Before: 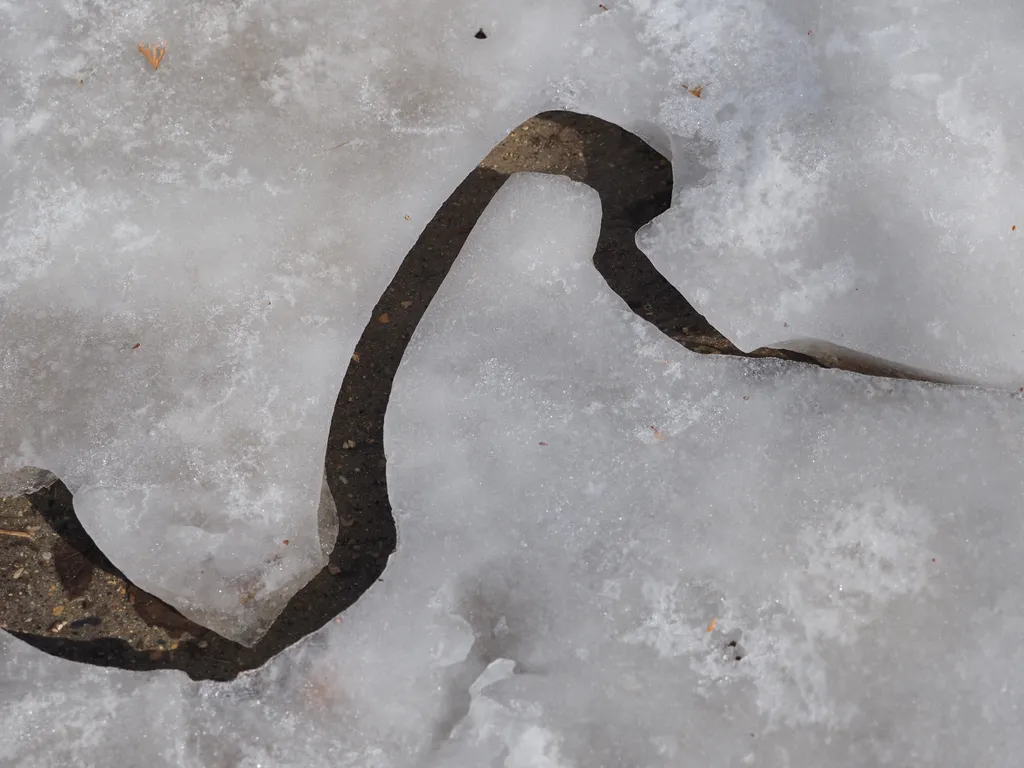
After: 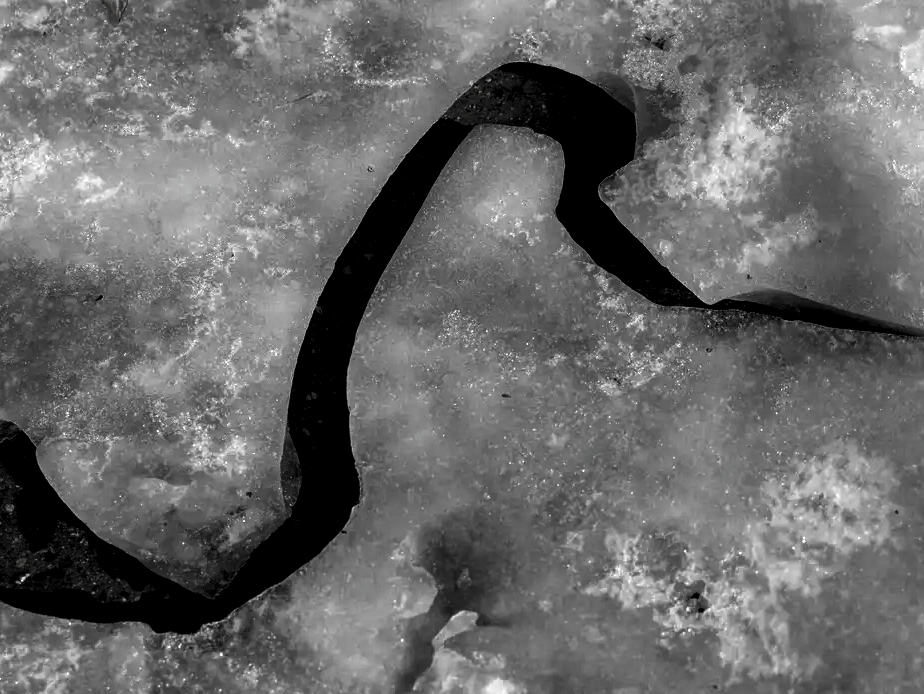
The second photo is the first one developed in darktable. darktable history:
crop: left 3.653%, top 6.364%, right 6.036%, bottom 3.181%
contrast brightness saturation: contrast 0.025, brightness -0.997, saturation -0.987
color calibration: output R [0.994, 0.059, -0.119, 0], output G [-0.036, 1.09, -0.119, 0], output B [0.078, -0.108, 0.961, 0], illuminant as shot in camera, x 0.358, y 0.373, temperature 4628.91 K
local contrast: highlights 36%, detail 135%
color balance rgb: perceptual saturation grading › global saturation 35.798%, perceptual saturation grading › shadows 35.635%, perceptual brilliance grading › global brilliance 24.799%, contrast -9.602%
